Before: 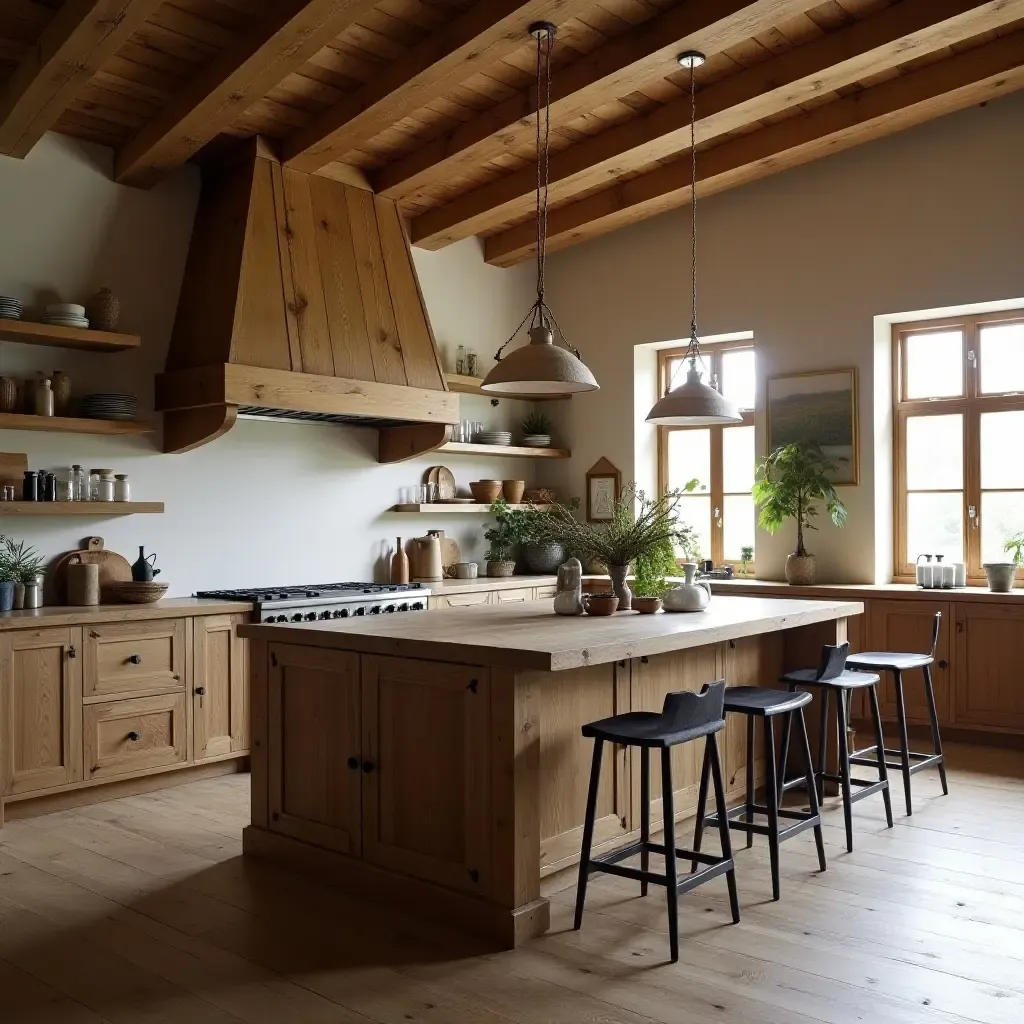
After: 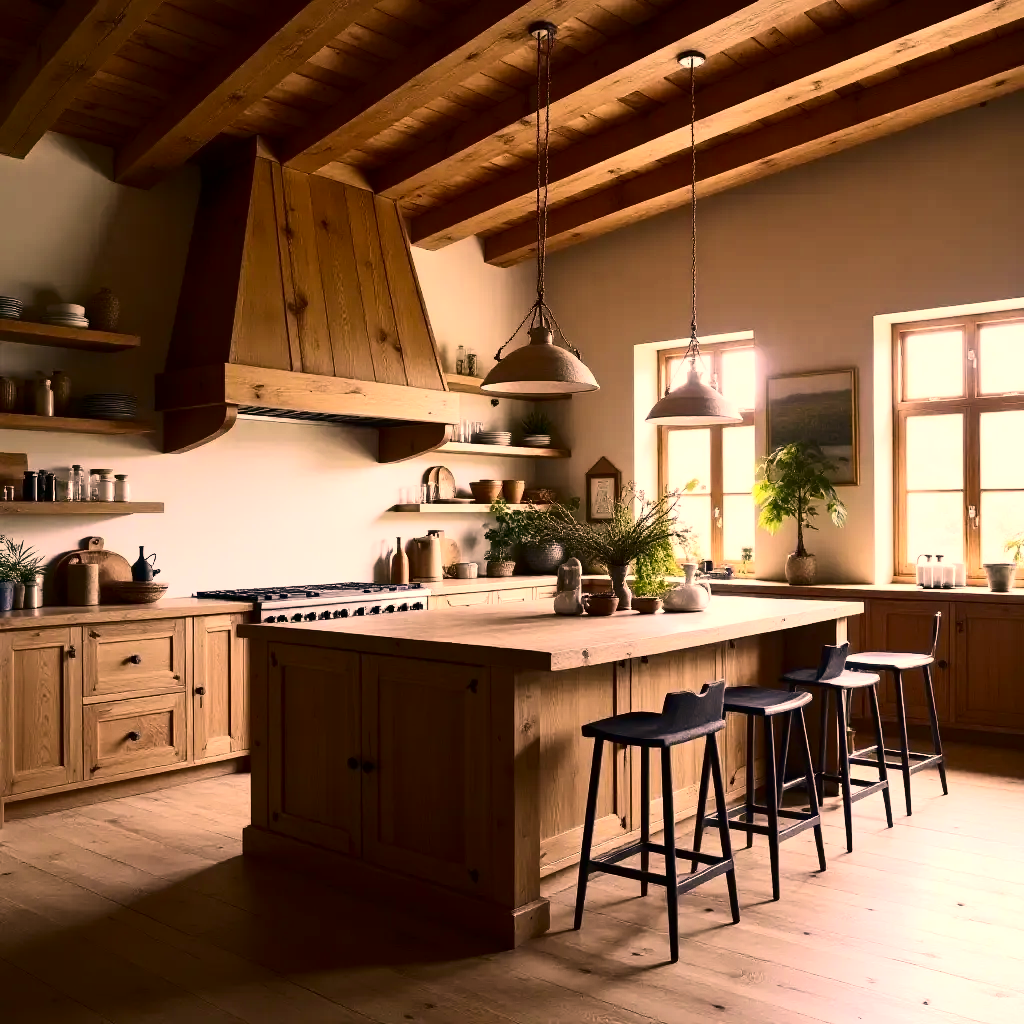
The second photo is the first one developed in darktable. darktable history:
contrast brightness saturation: contrast 0.288
color correction: highlights a* 21.92, highlights b* 21.79
exposure: exposure 0.406 EV, compensate exposure bias true, compensate highlight preservation false
